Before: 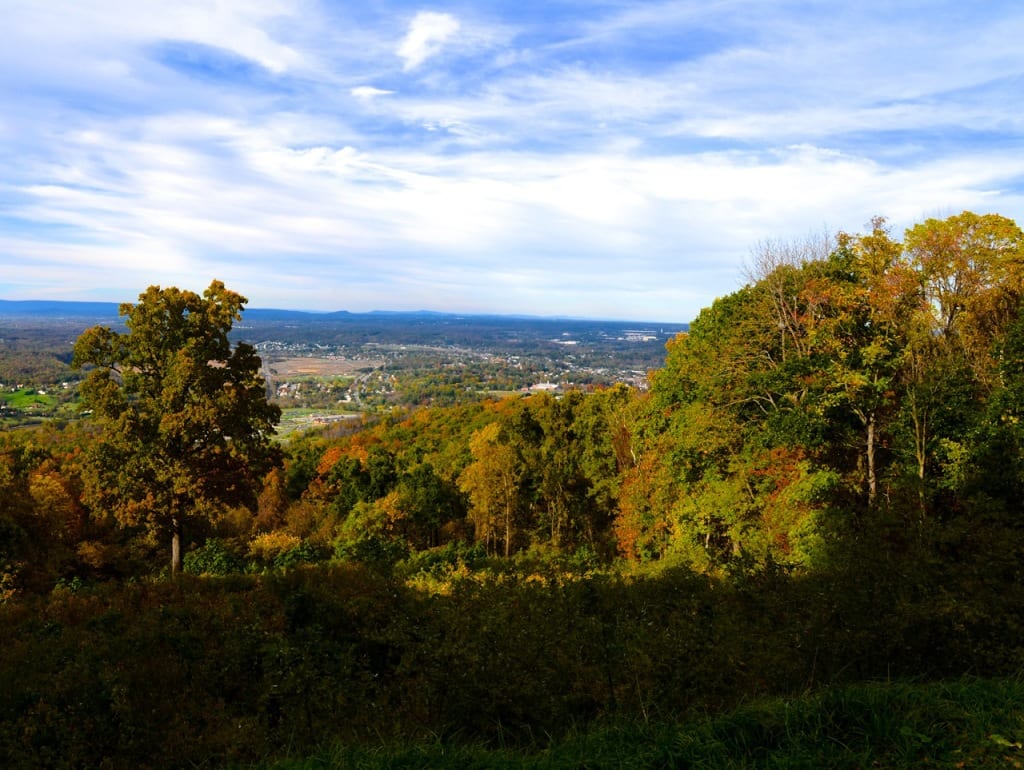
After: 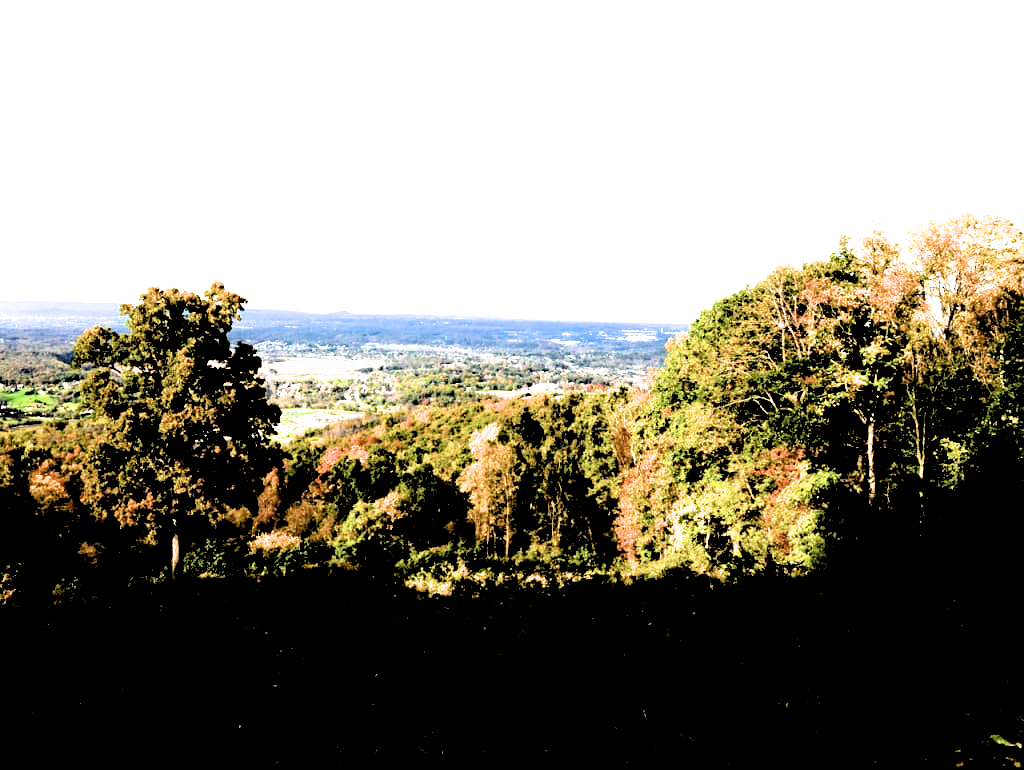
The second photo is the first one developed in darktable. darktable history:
exposure: black level correction 0, exposure 1.375 EV, compensate highlight preservation false
filmic rgb: black relative exposure -1.1 EV, white relative exposure 2.05 EV, threshold 5.98 EV, hardness 1.56, contrast 2.24, enable highlight reconstruction true
